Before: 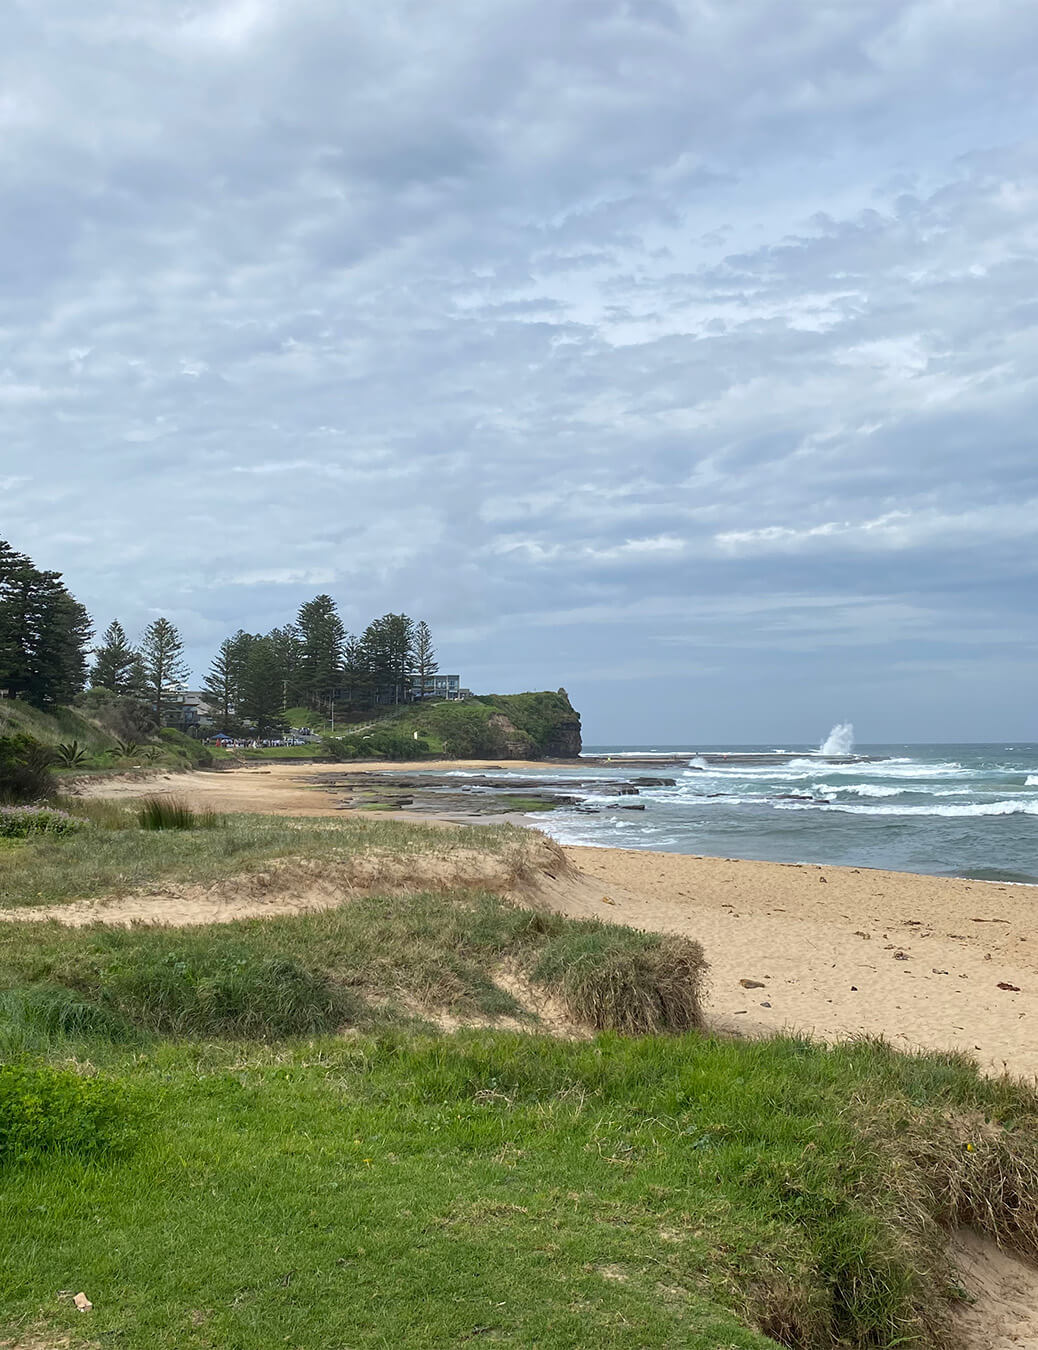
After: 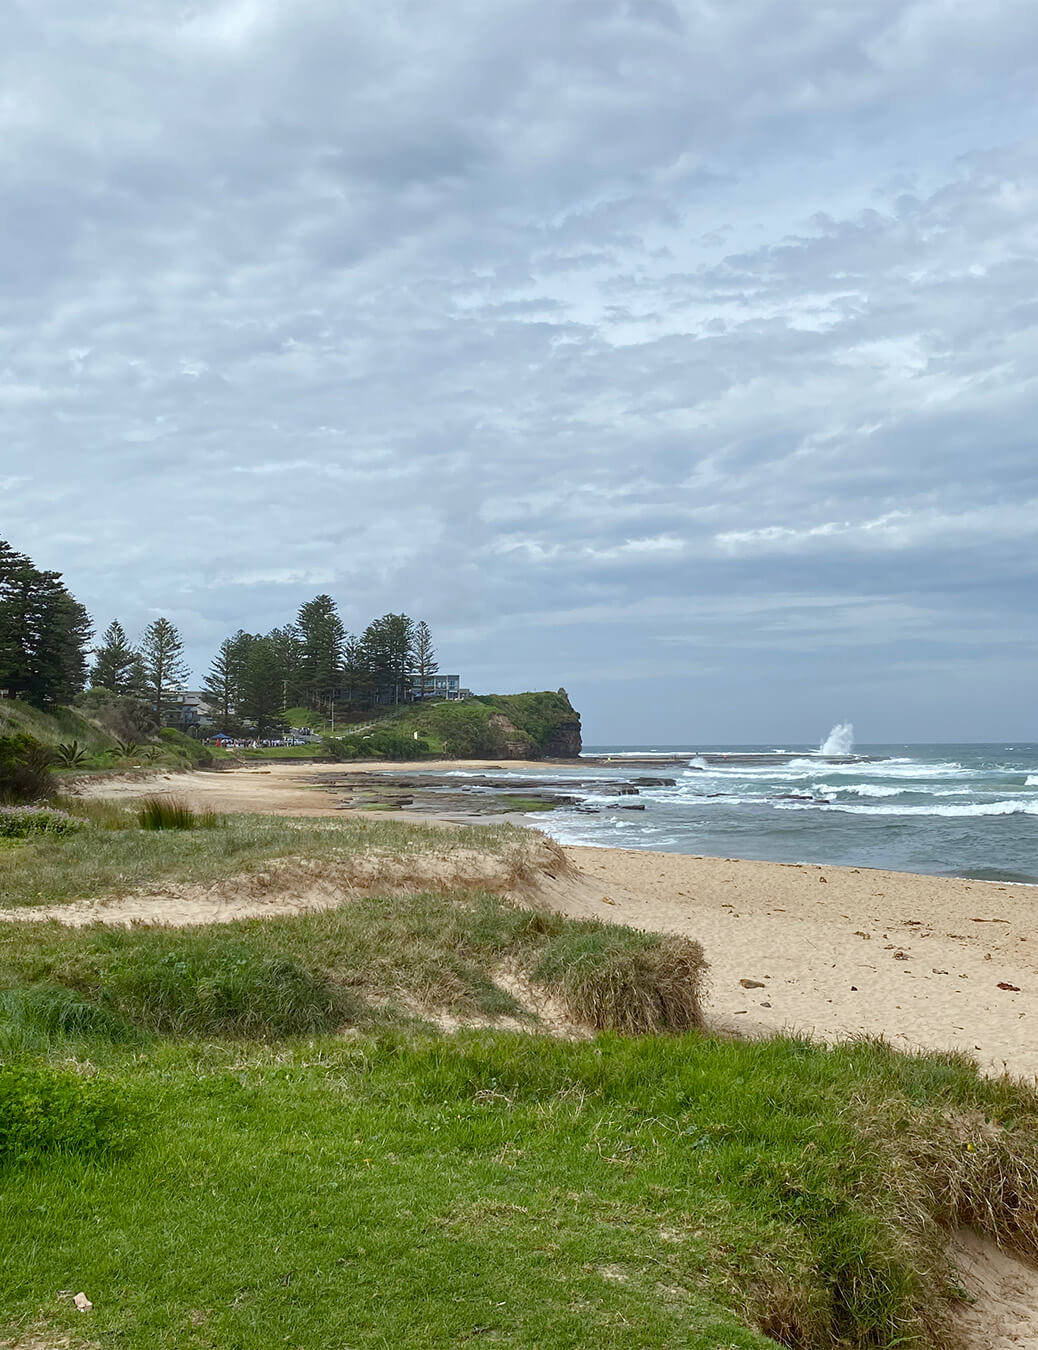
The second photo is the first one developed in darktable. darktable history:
color balance rgb: perceptual saturation grading › global saturation 20%, perceptual saturation grading › highlights -50%, perceptual saturation grading › shadows 30%
color correction: highlights a* -2.73, highlights b* -2.09, shadows a* 2.41, shadows b* 2.73
